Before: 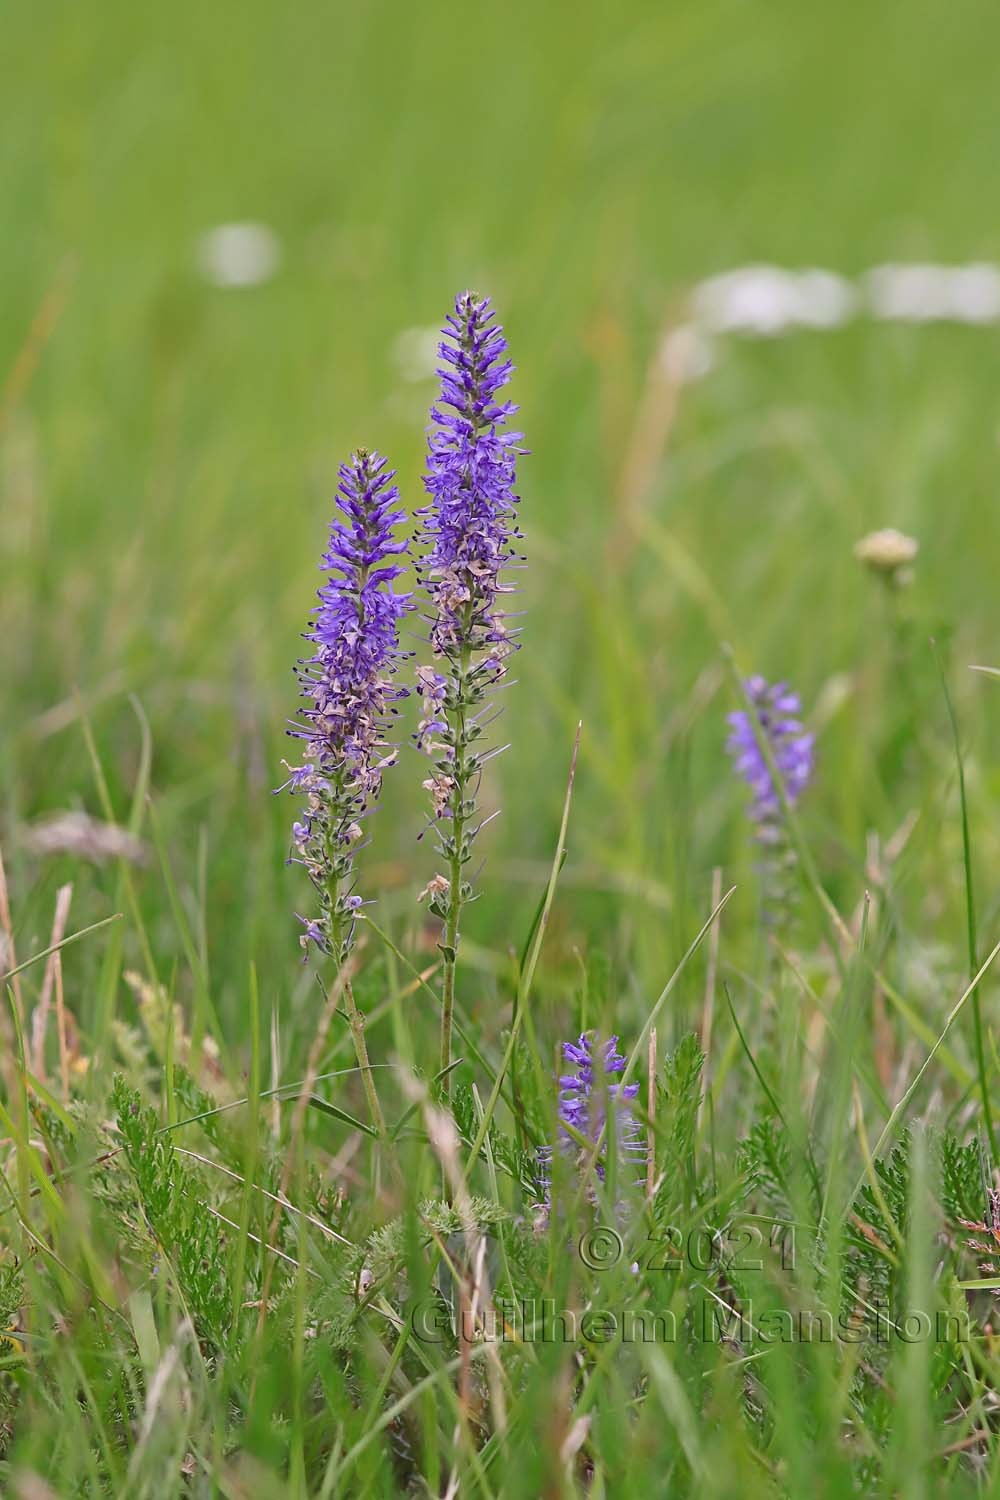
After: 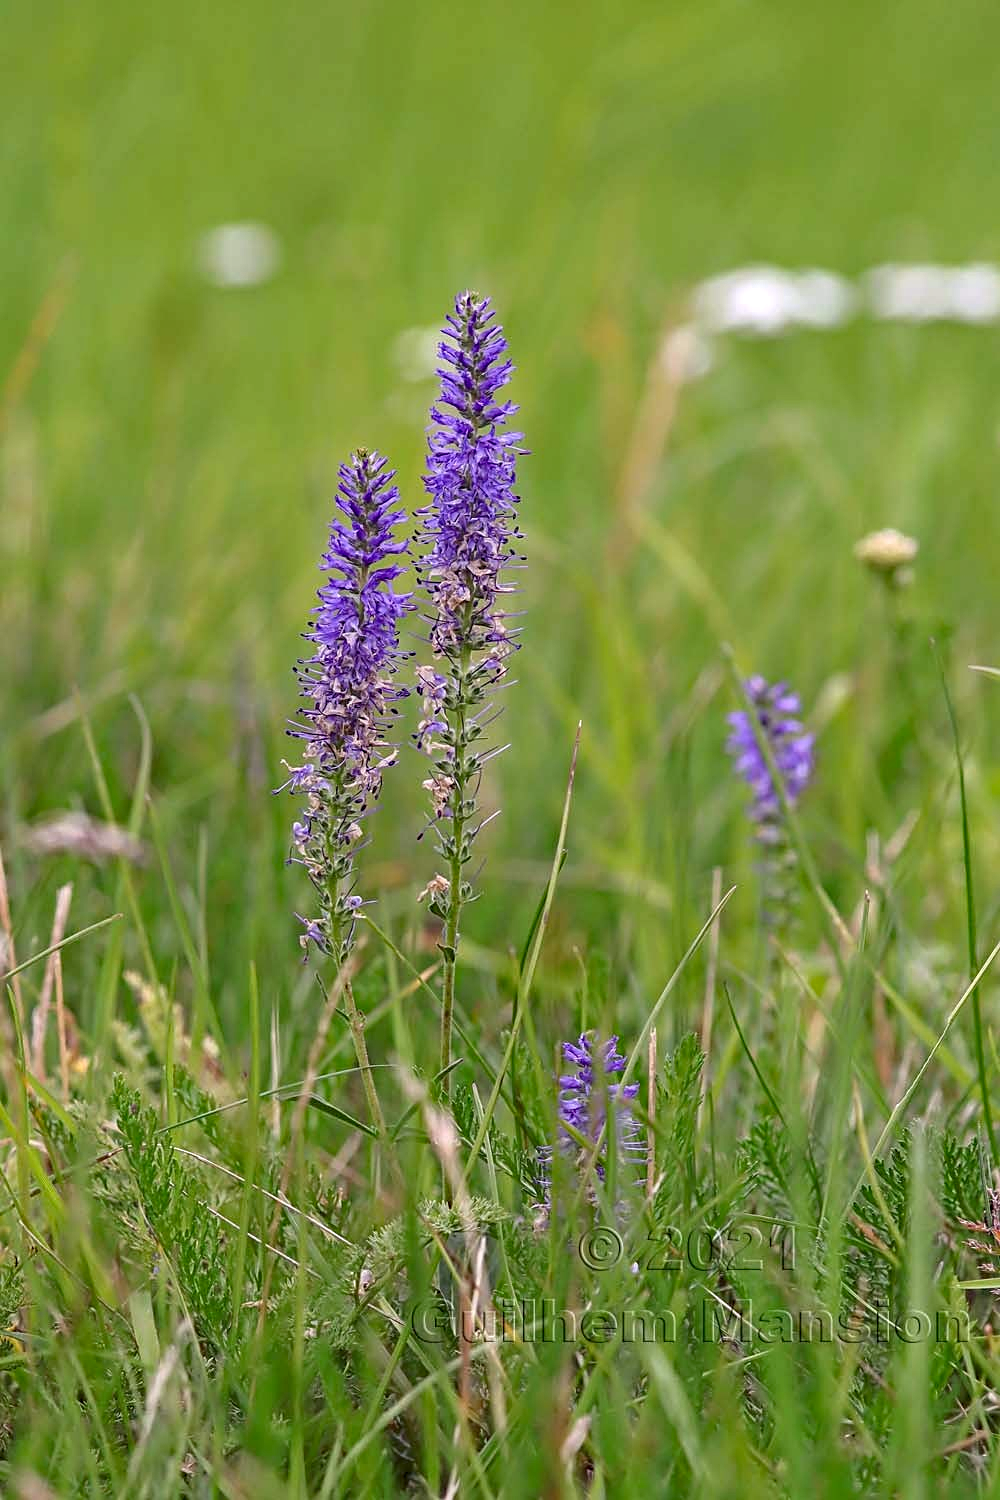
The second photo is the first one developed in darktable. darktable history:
shadows and highlights: shadows 0.128, highlights 39.82
sharpen: amount 0.213
local contrast: on, module defaults
haze removal: strength 0.297, distance 0.251, compatibility mode true, adaptive false
